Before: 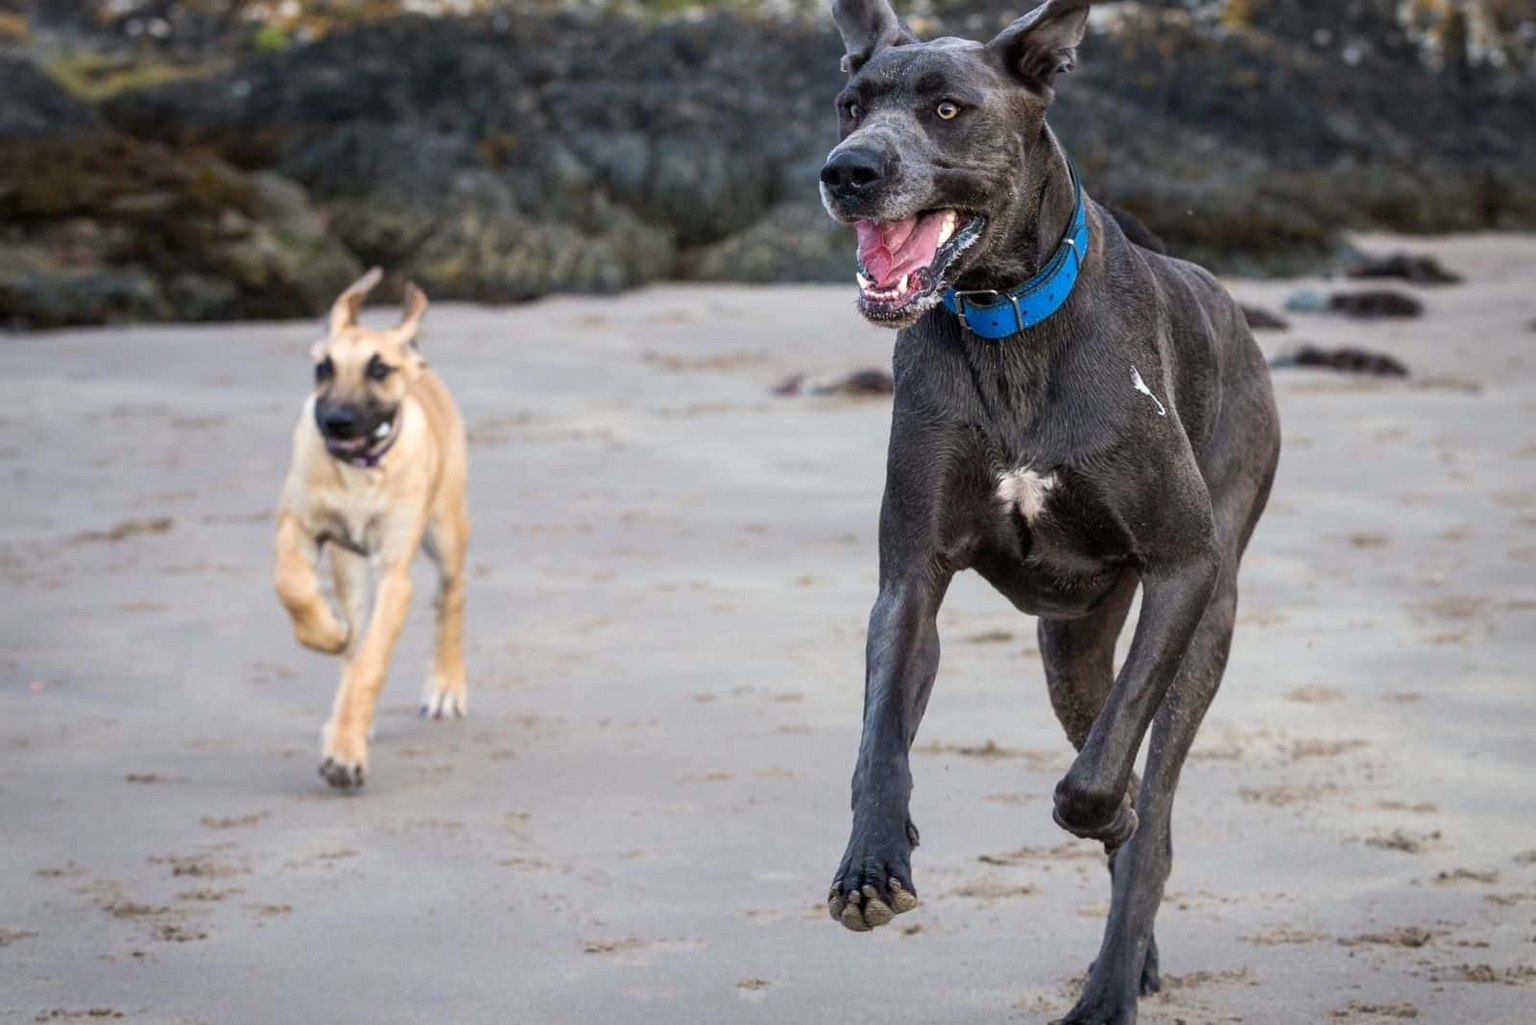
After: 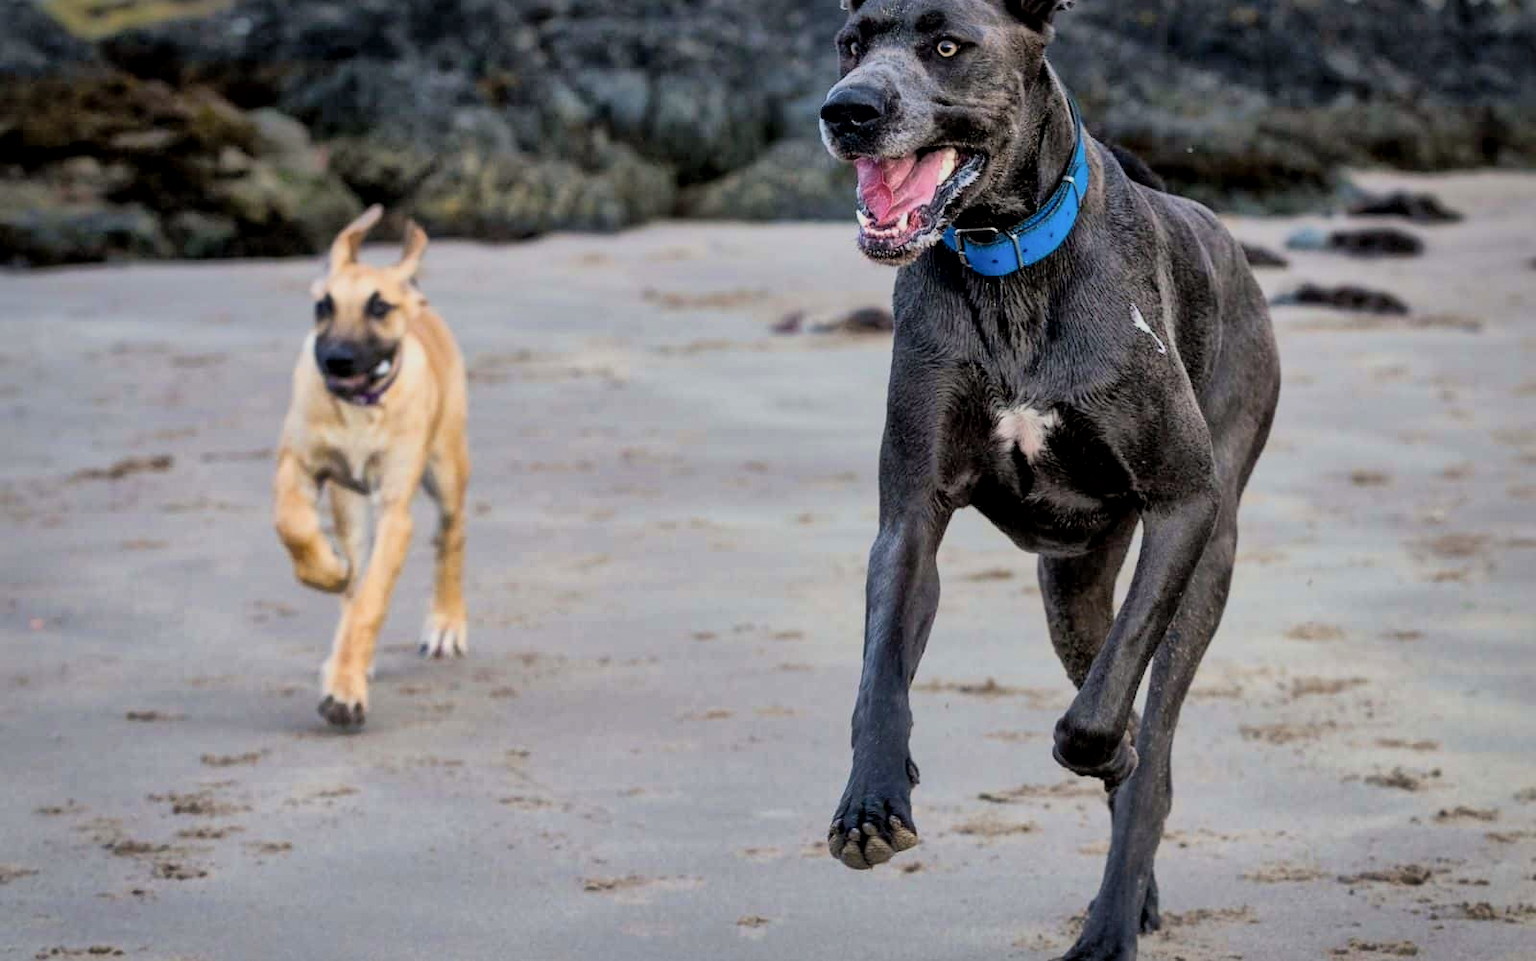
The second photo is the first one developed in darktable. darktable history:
crop and rotate: top 6.158%
local contrast: mode bilateral grid, contrast 19, coarseness 49, detail 140%, midtone range 0.2
shadows and highlights: on, module defaults
exposure: black level correction 0.001, exposure 0.017 EV, compensate exposure bias true, compensate highlight preservation false
color balance rgb: shadows lift › chroma 2.026%, shadows lift › hue 248.46°, linear chroma grading › global chroma 10.524%, perceptual saturation grading › global saturation 0.034%, perceptual brilliance grading › global brilliance -18.078%, perceptual brilliance grading › highlights 28.006%, global vibrance 14.821%
tone equalizer: on, module defaults
filmic rgb: black relative exposure -7.65 EV, white relative exposure 4.56 EV, hardness 3.61, color science v6 (2022)
